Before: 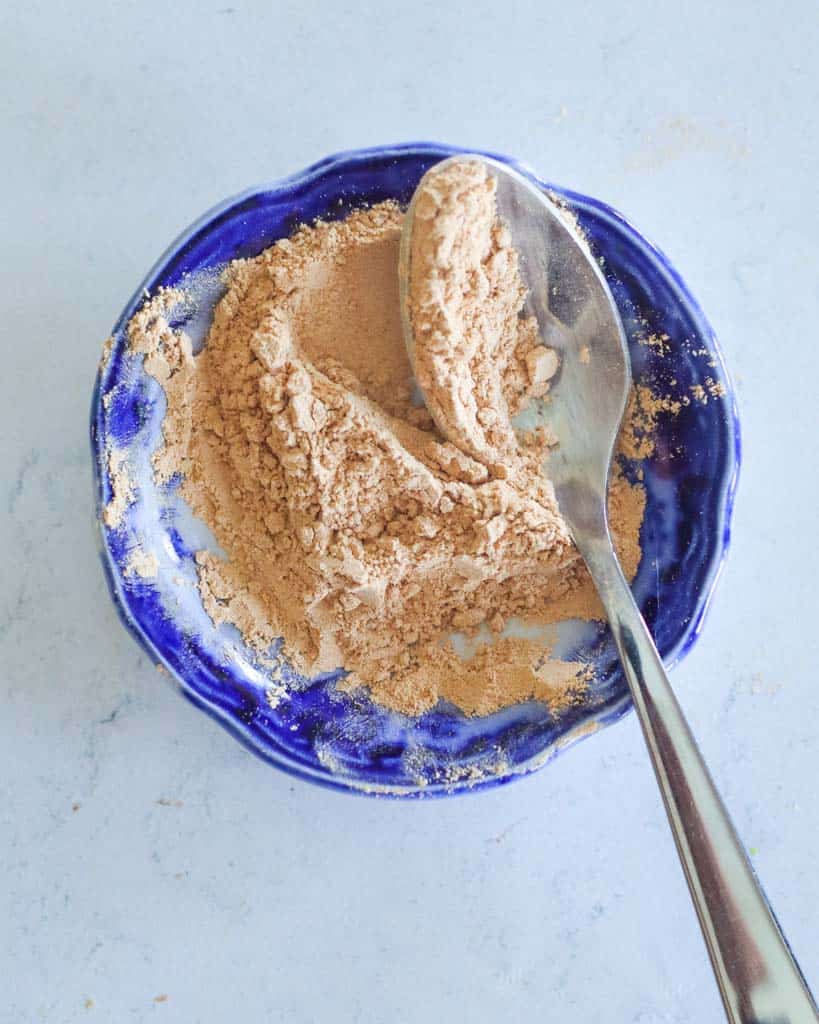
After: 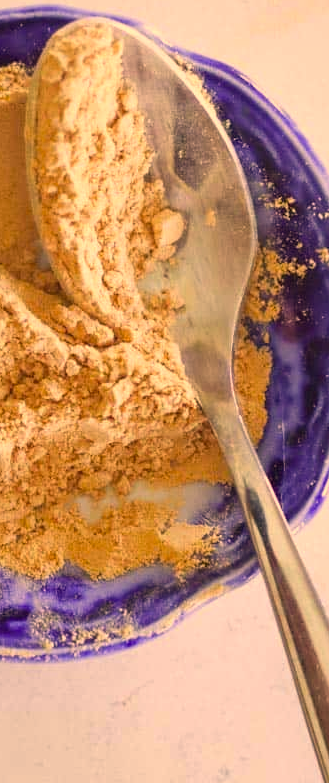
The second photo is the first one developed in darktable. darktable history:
color correction: highlights a* 18.53, highlights b* 36.03, shadows a* 1.62, shadows b* 5.94, saturation 1.04
crop: left 45.741%, top 13.468%, right 14.04%, bottom 9.984%
